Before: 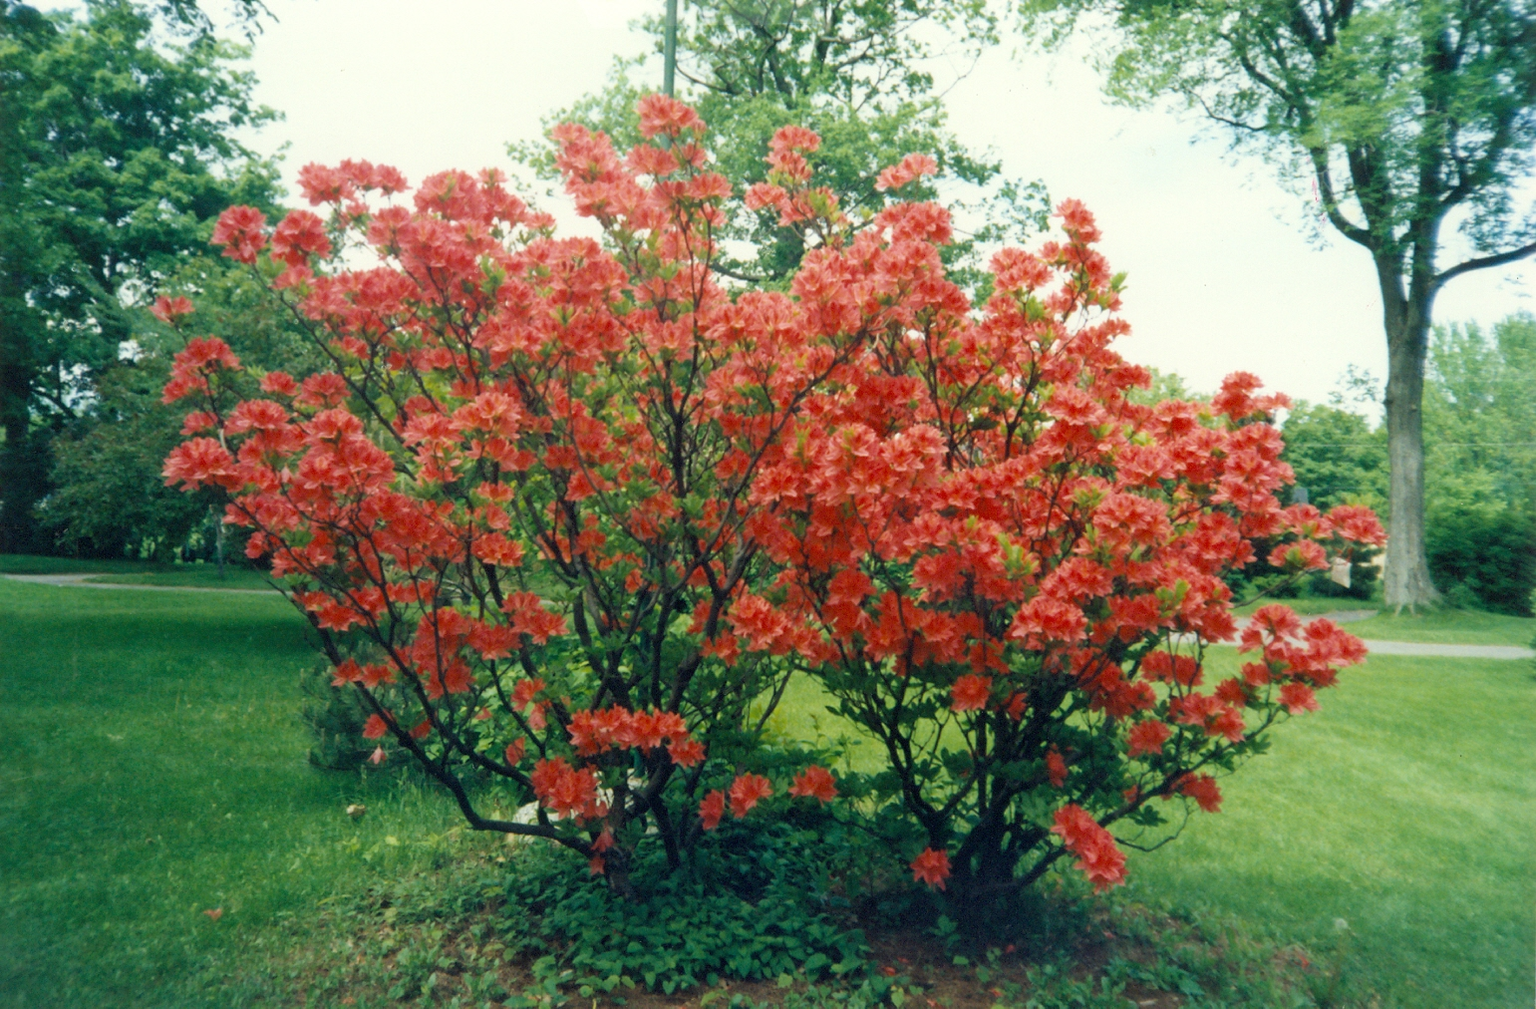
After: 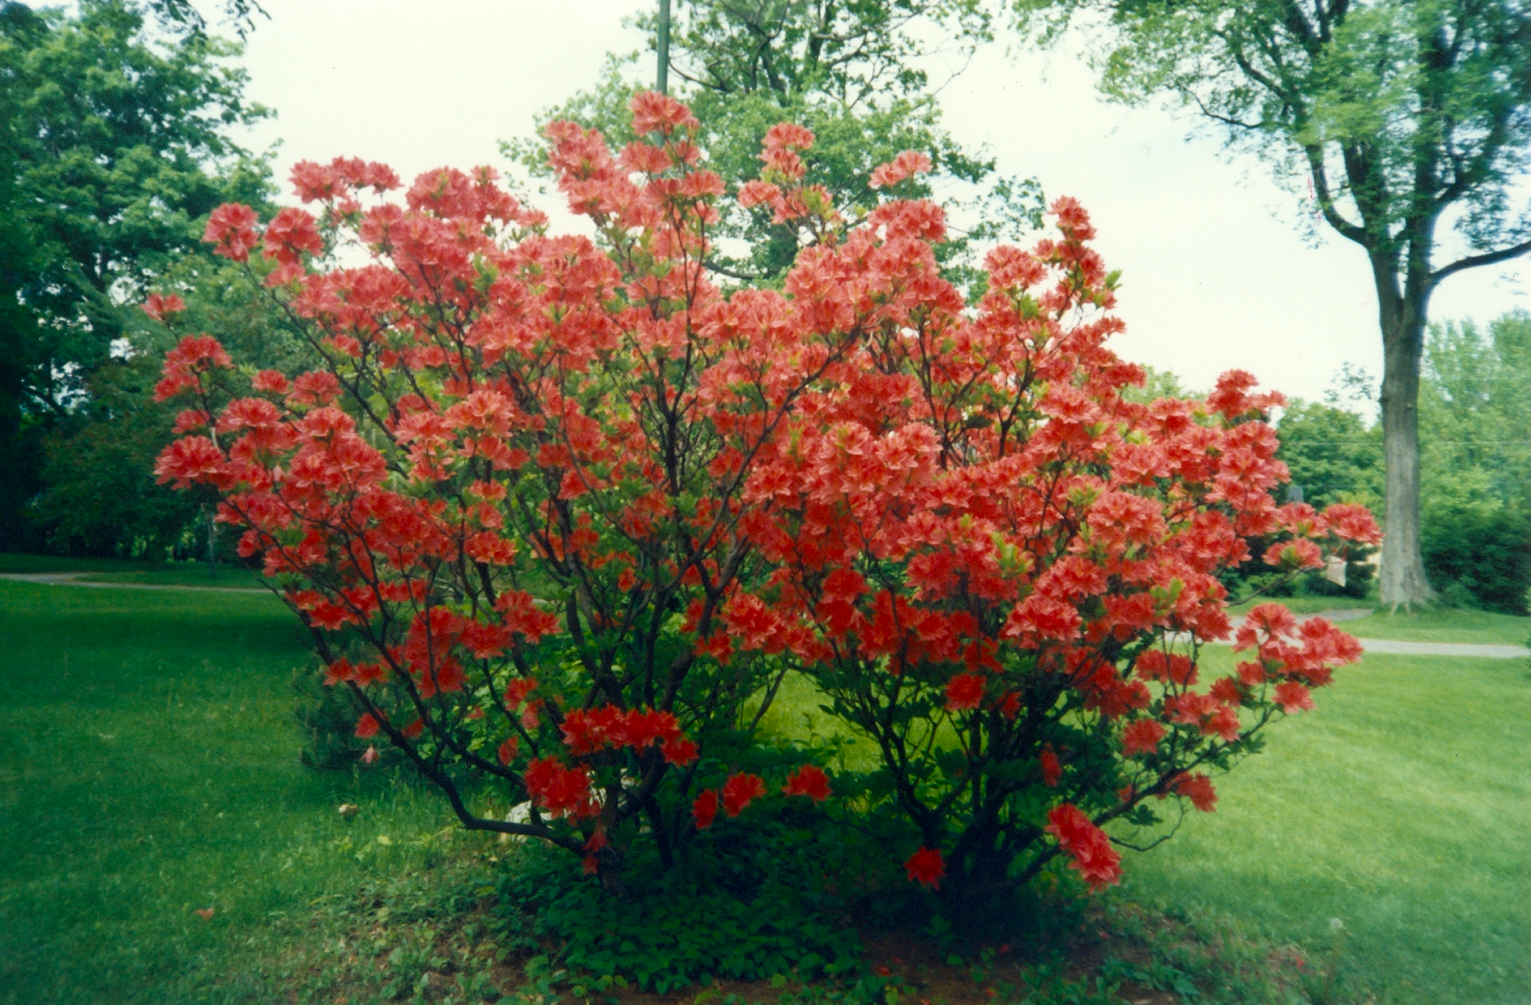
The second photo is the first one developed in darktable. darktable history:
crop and rotate: left 0.643%, top 0.377%, bottom 0.306%
shadows and highlights: shadows -86.58, highlights -37.24, soften with gaussian
